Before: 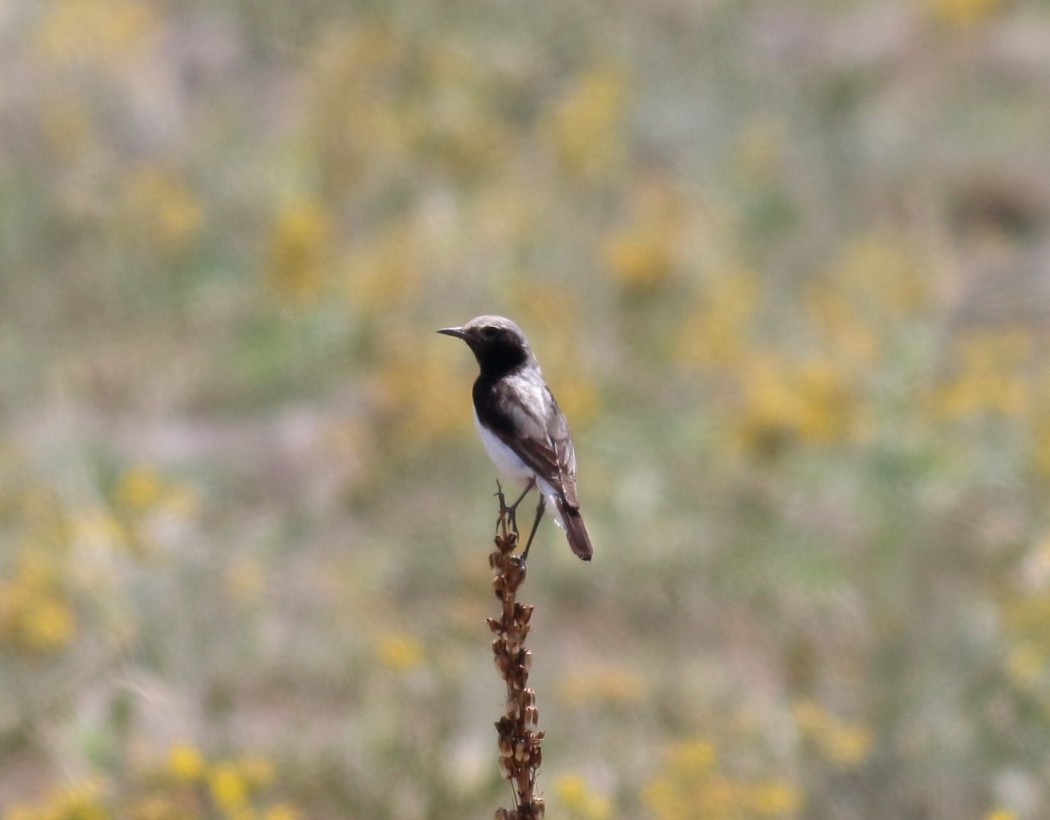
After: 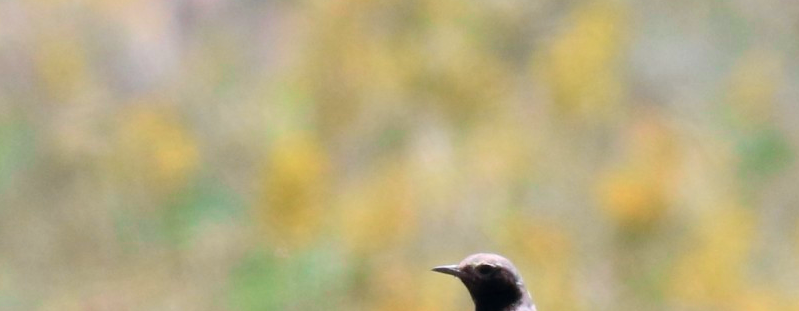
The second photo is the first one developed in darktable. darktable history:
crop: left 0.569%, top 7.644%, right 23.251%, bottom 54.388%
tone curve: curves: ch0 [(0, 0) (0.051, 0.047) (0.102, 0.099) (0.228, 0.262) (0.446, 0.527) (0.695, 0.778) (0.908, 0.946) (1, 1)]; ch1 [(0, 0) (0.339, 0.298) (0.402, 0.363) (0.453, 0.413) (0.485, 0.469) (0.494, 0.493) (0.504, 0.501) (0.525, 0.533) (0.563, 0.591) (0.597, 0.631) (1, 1)]; ch2 [(0, 0) (0.48, 0.48) (0.504, 0.5) (0.539, 0.554) (0.59, 0.628) (0.642, 0.682) (0.824, 0.815) (1, 1)], color space Lab, independent channels, preserve colors none
